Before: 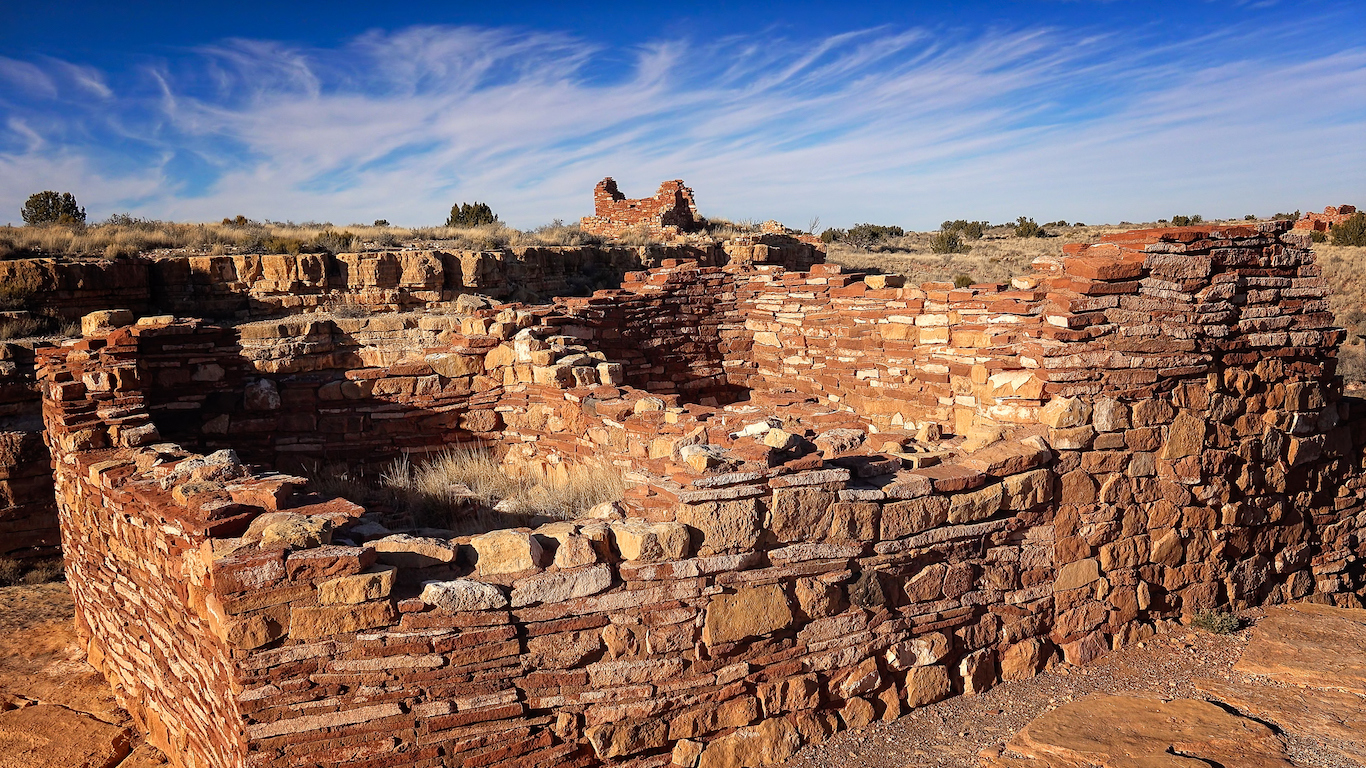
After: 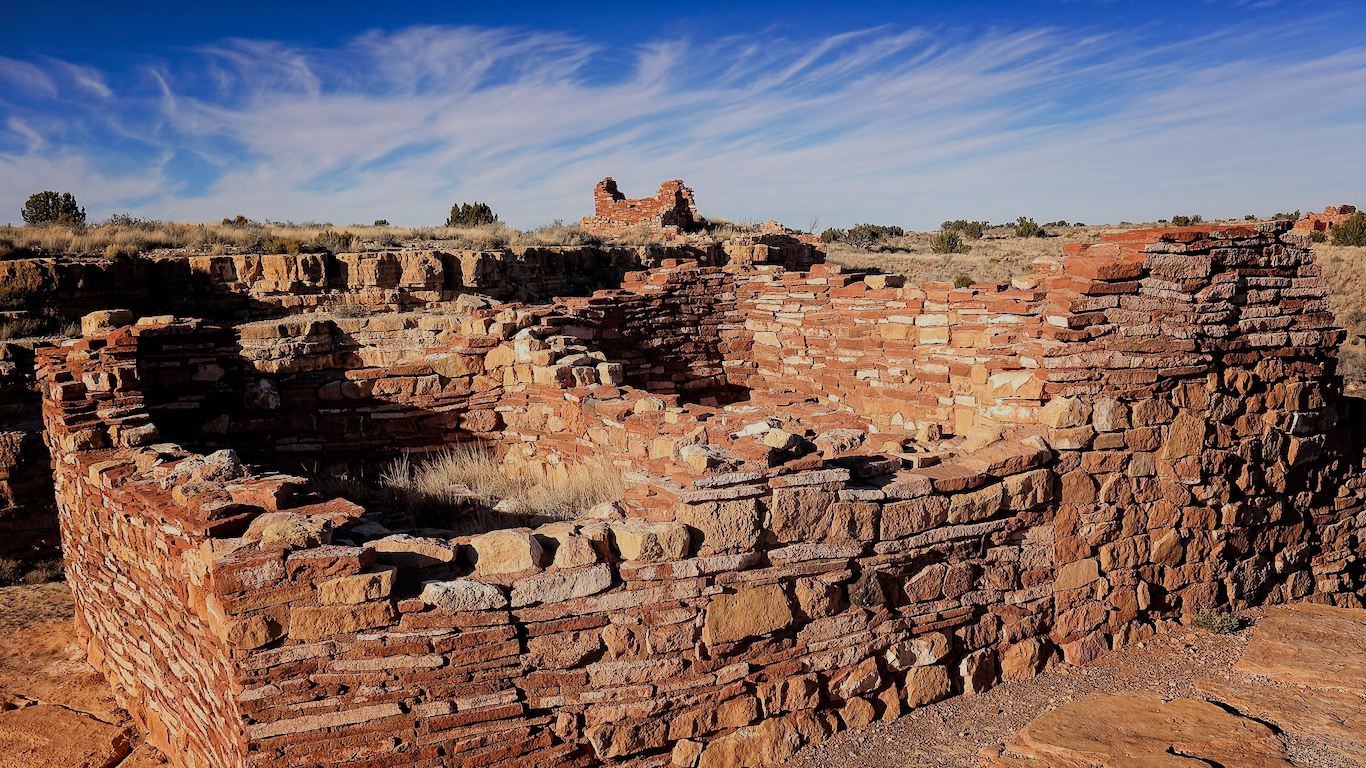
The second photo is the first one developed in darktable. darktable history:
filmic rgb: black relative exposure -7.65 EV, white relative exposure 4.56 EV, hardness 3.61
